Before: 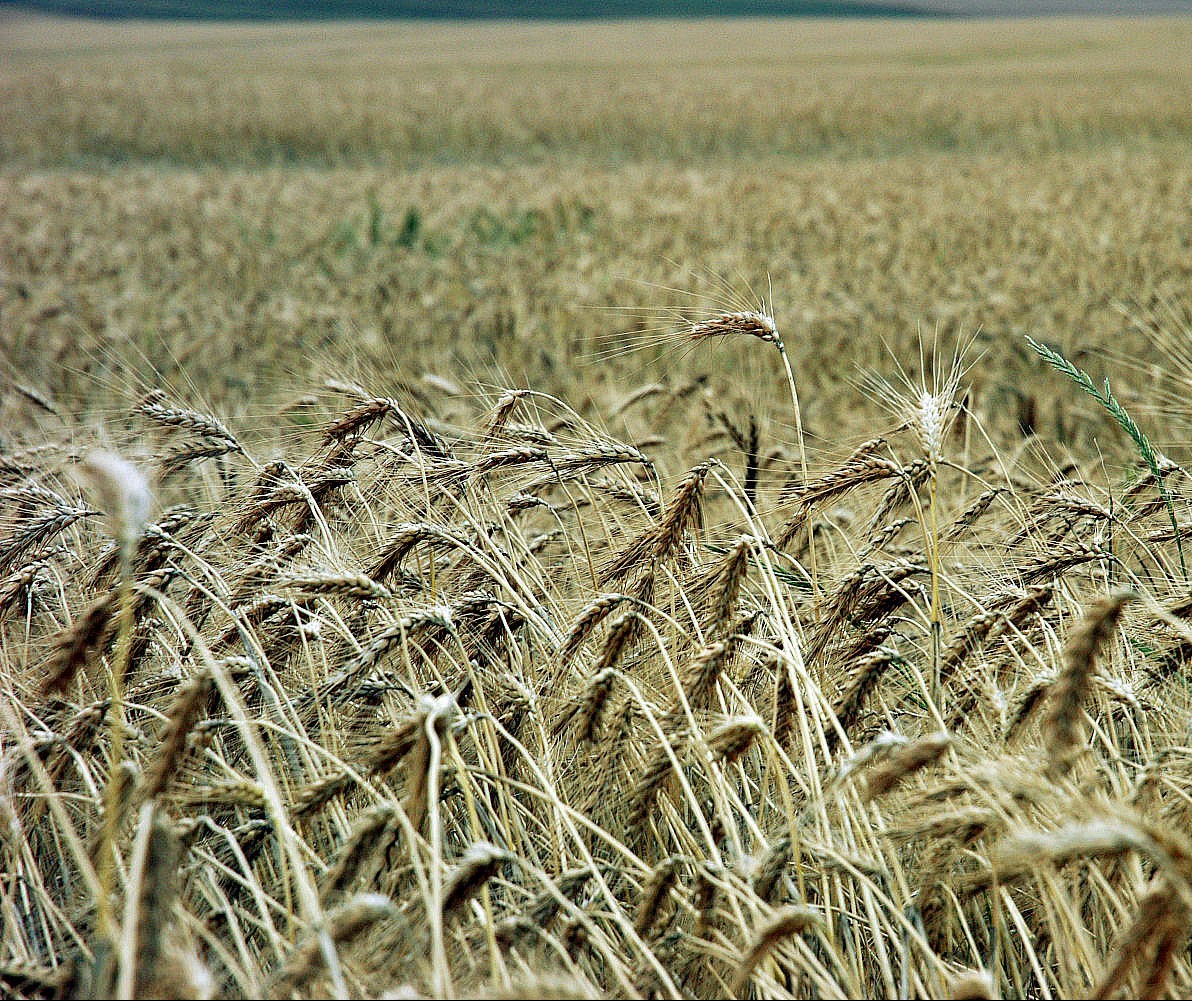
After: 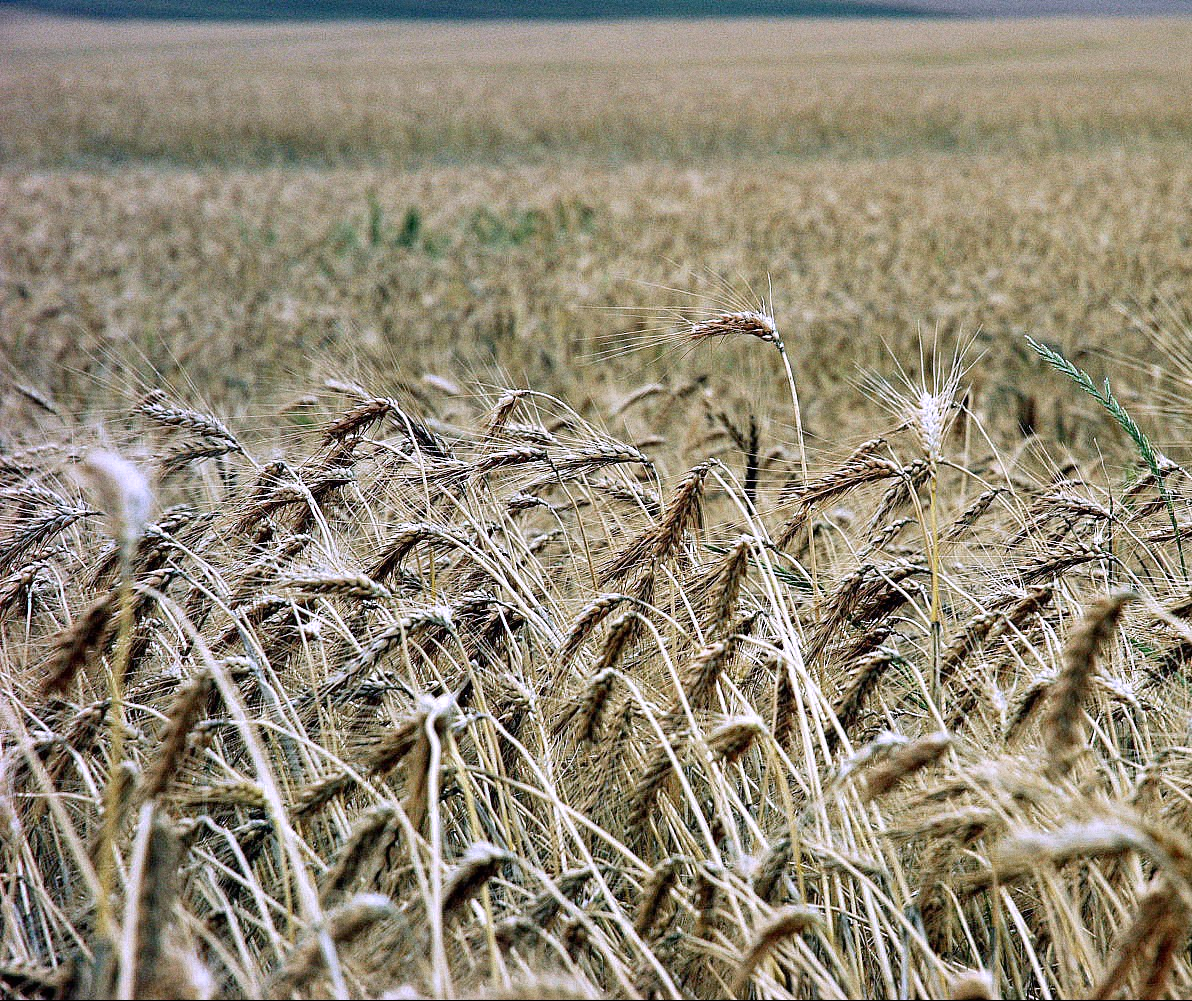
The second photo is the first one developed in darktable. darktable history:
white balance: red 1.042, blue 1.17
grain: strength 26%
